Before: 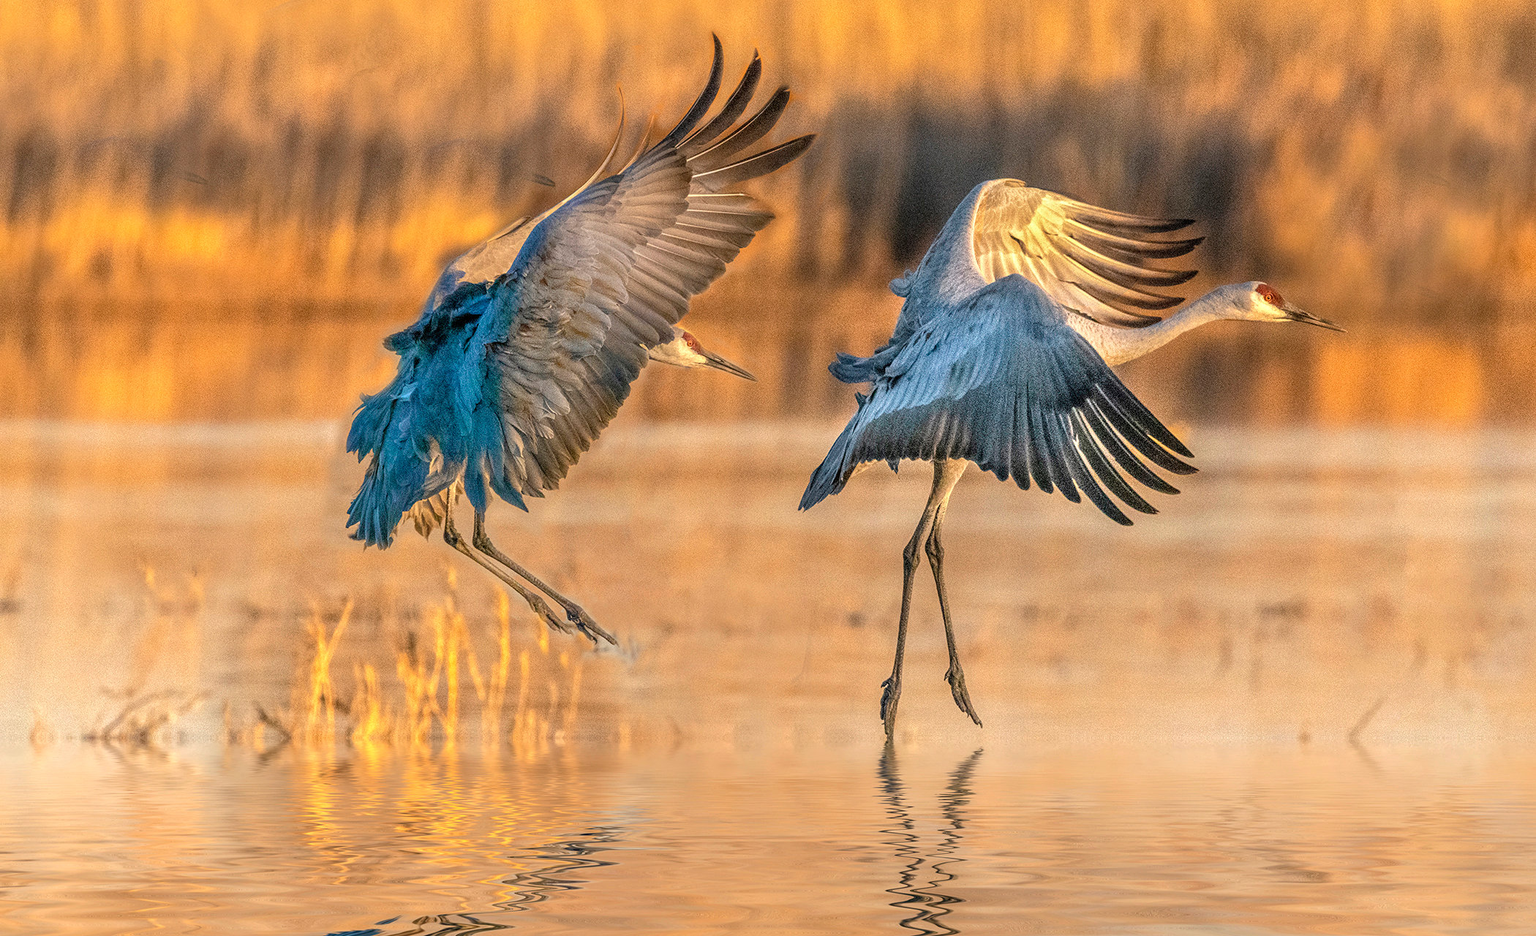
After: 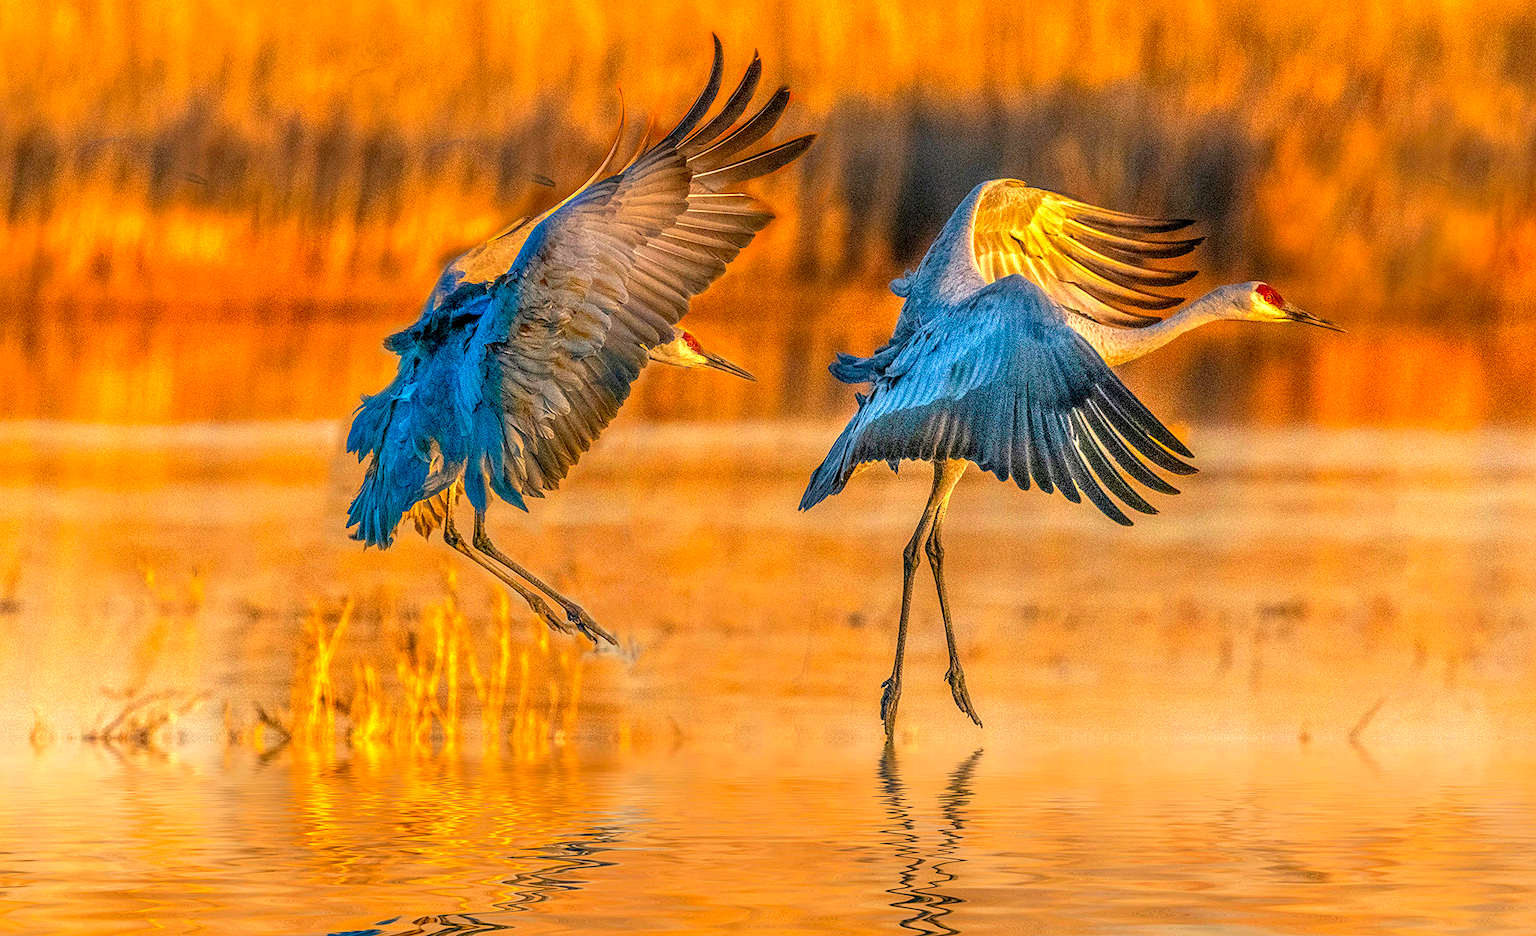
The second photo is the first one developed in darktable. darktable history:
local contrast: on, module defaults
color correction: saturation 1.8
sharpen: amount 0.2
